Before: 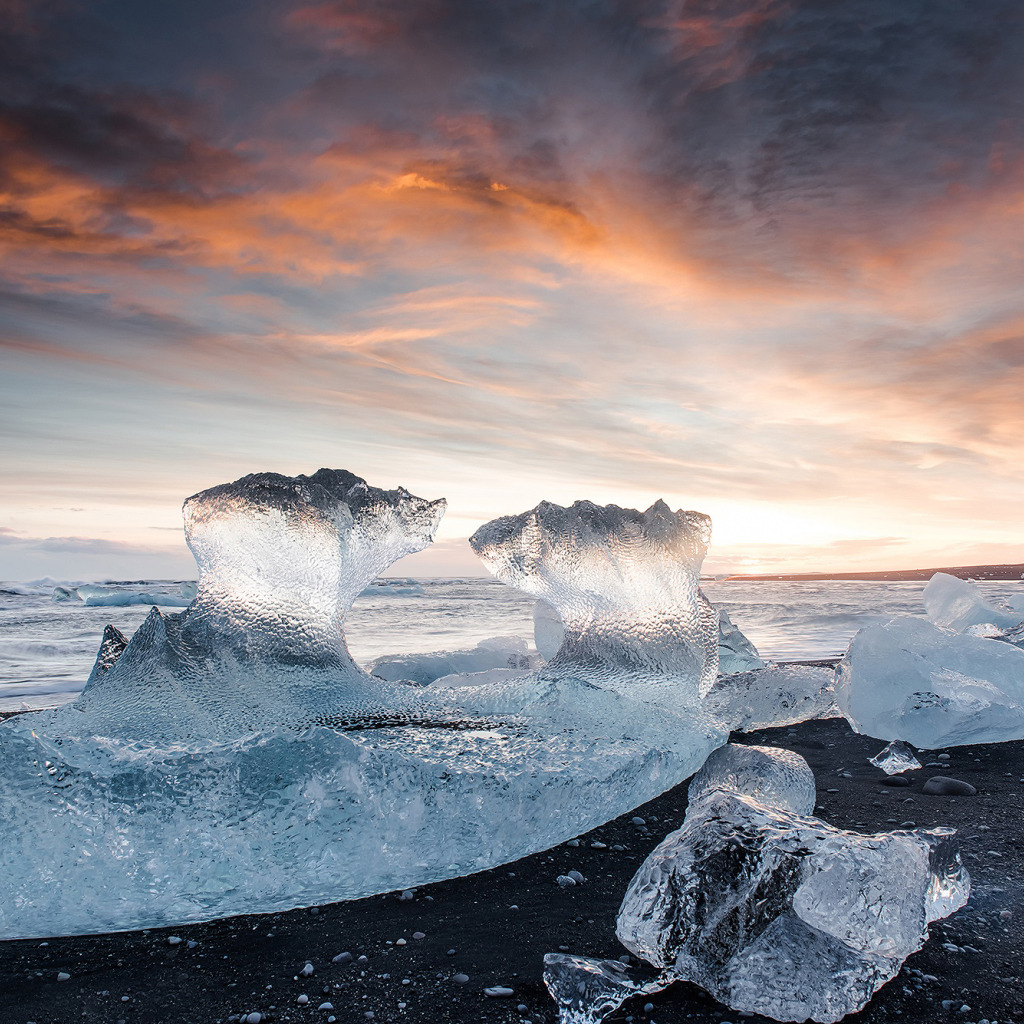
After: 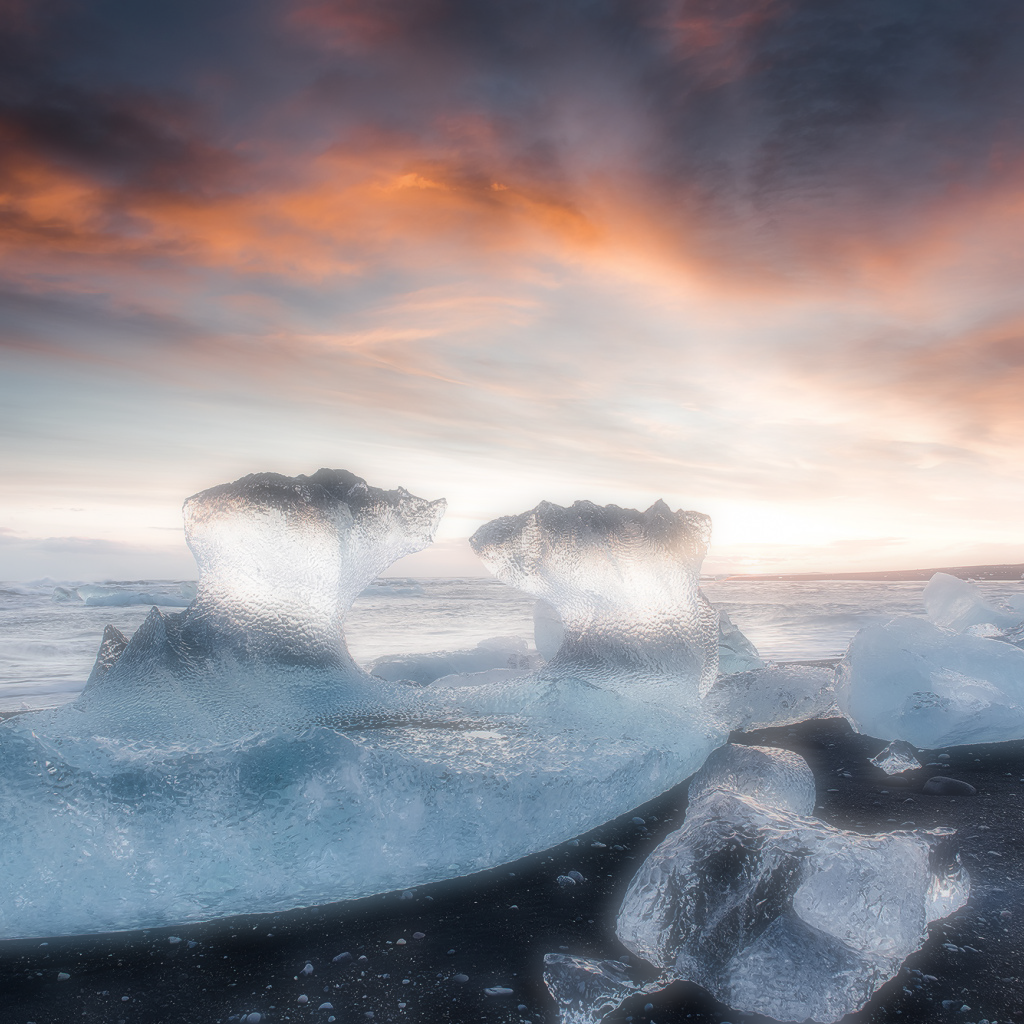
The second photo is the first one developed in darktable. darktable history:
soften: on, module defaults
